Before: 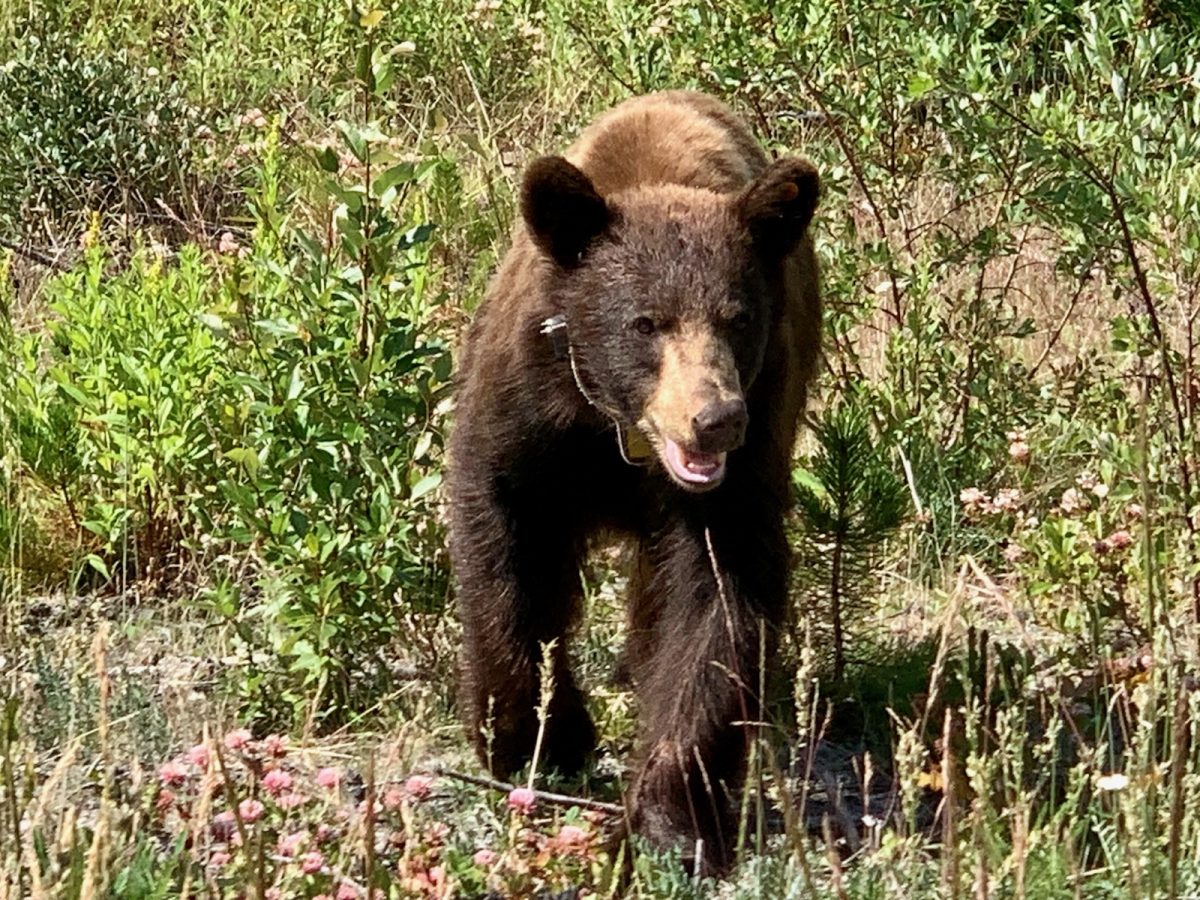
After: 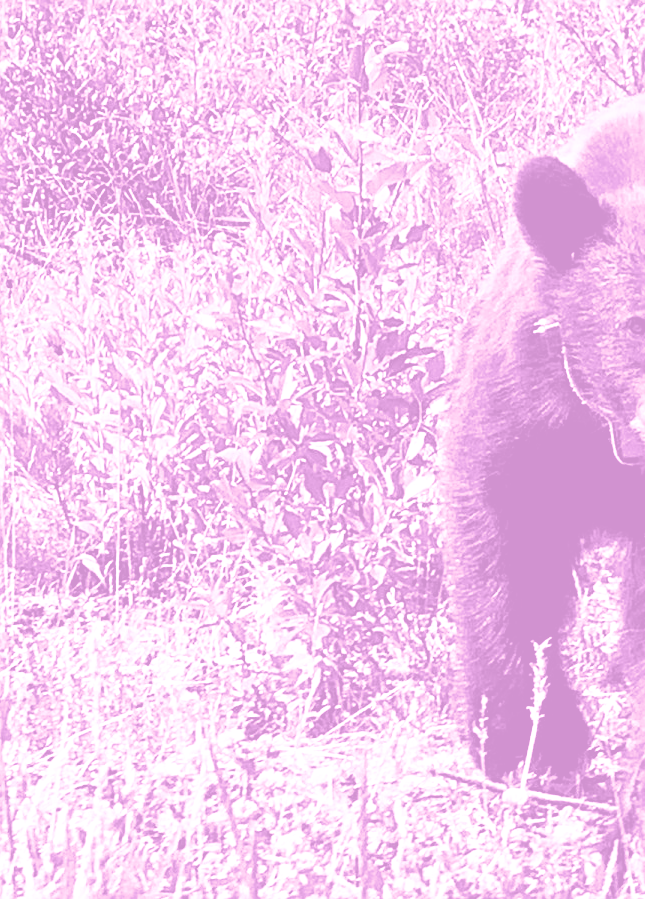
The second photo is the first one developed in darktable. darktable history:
graduated density: on, module defaults
base curve: curves: ch0 [(0, 0) (0.005, 0.002) (0.15, 0.3) (0.4, 0.7) (0.75, 0.95) (1, 1)], preserve colors none
sharpen: on, module defaults
colorize: hue 331.2°, saturation 75%, source mix 30.28%, lightness 70.52%, version 1
color correction: highlights a* 3.12, highlights b* -1.55, shadows a* -0.101, shadows b* 2.52, saturation 0.98
color zones: curves: ch0 [(0, 0.5) (0.125, 0.4) (0.25, 0.5) (0.375, 0.4) (0.5, 0.4) (0.625, 0.35) (0.75, 0.35) (0.875, 0.5)]; ch1 [(0, 0.35) (0.125, 0.45) (0.25, 0.35) (0.375, 0.35) (0.5, 0.35) (0.625, 0.35) (0.75, 0.45) (0.875, 0.35)]; ch2 [(0, 0.6) (0.125, 0.5) (0.25, 0.5) (0.375, 0.6) (0.5, 0.6) (0.625, 0.5) (0.75, 0.5) (0.875, 0.5)]
split-toning: shadows › hue 242.67°, shadows › saturation 0.733, highlights › hue 45.33°, highlights › saturation 0.667, balance -53.304, compress 21.15%
crop: left 0.587%, right 45.588%, bottom 0.086%
